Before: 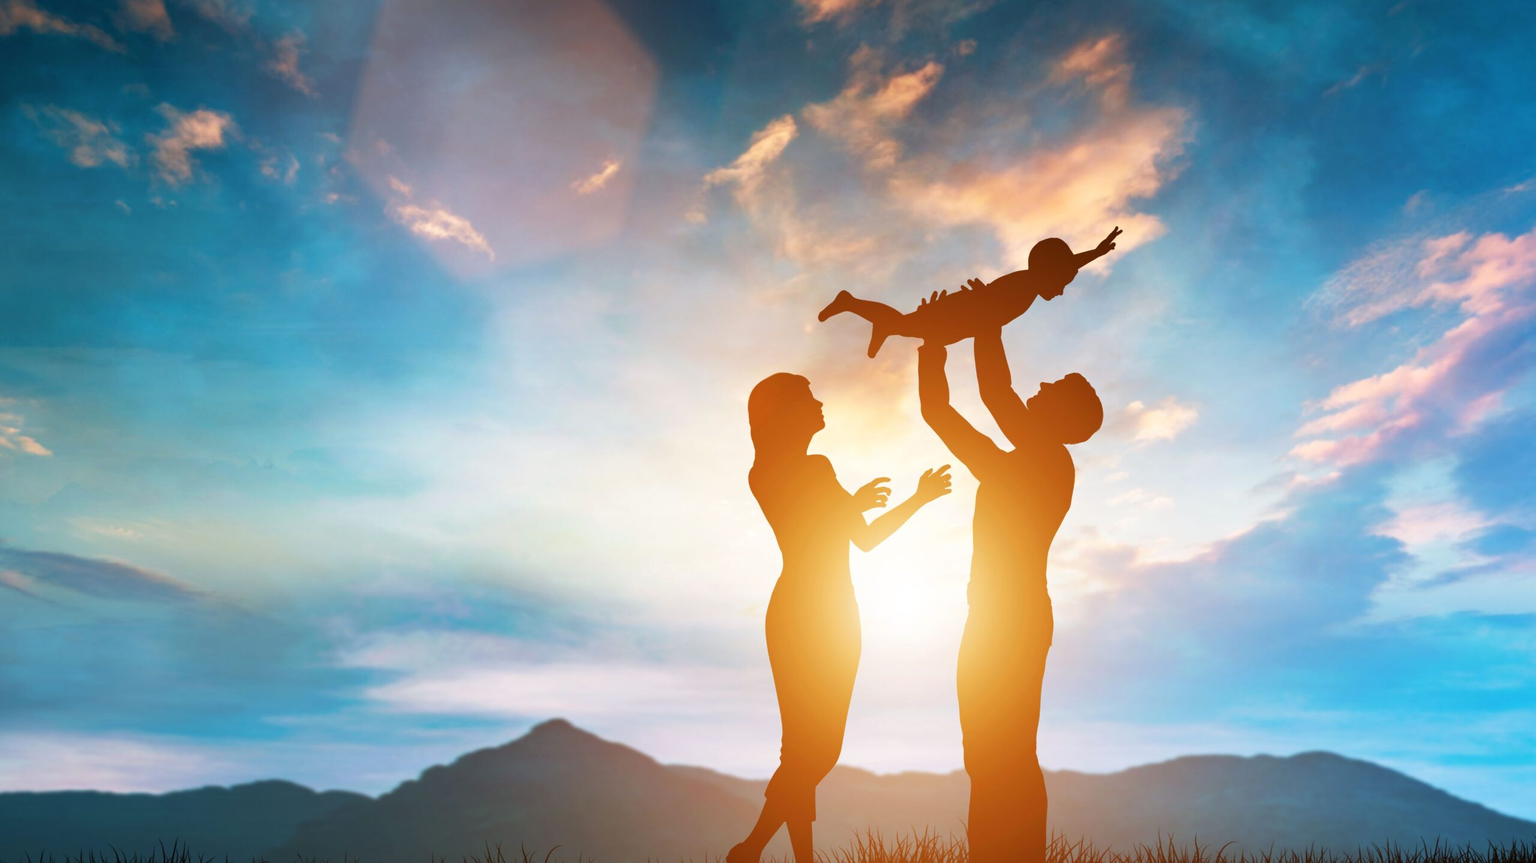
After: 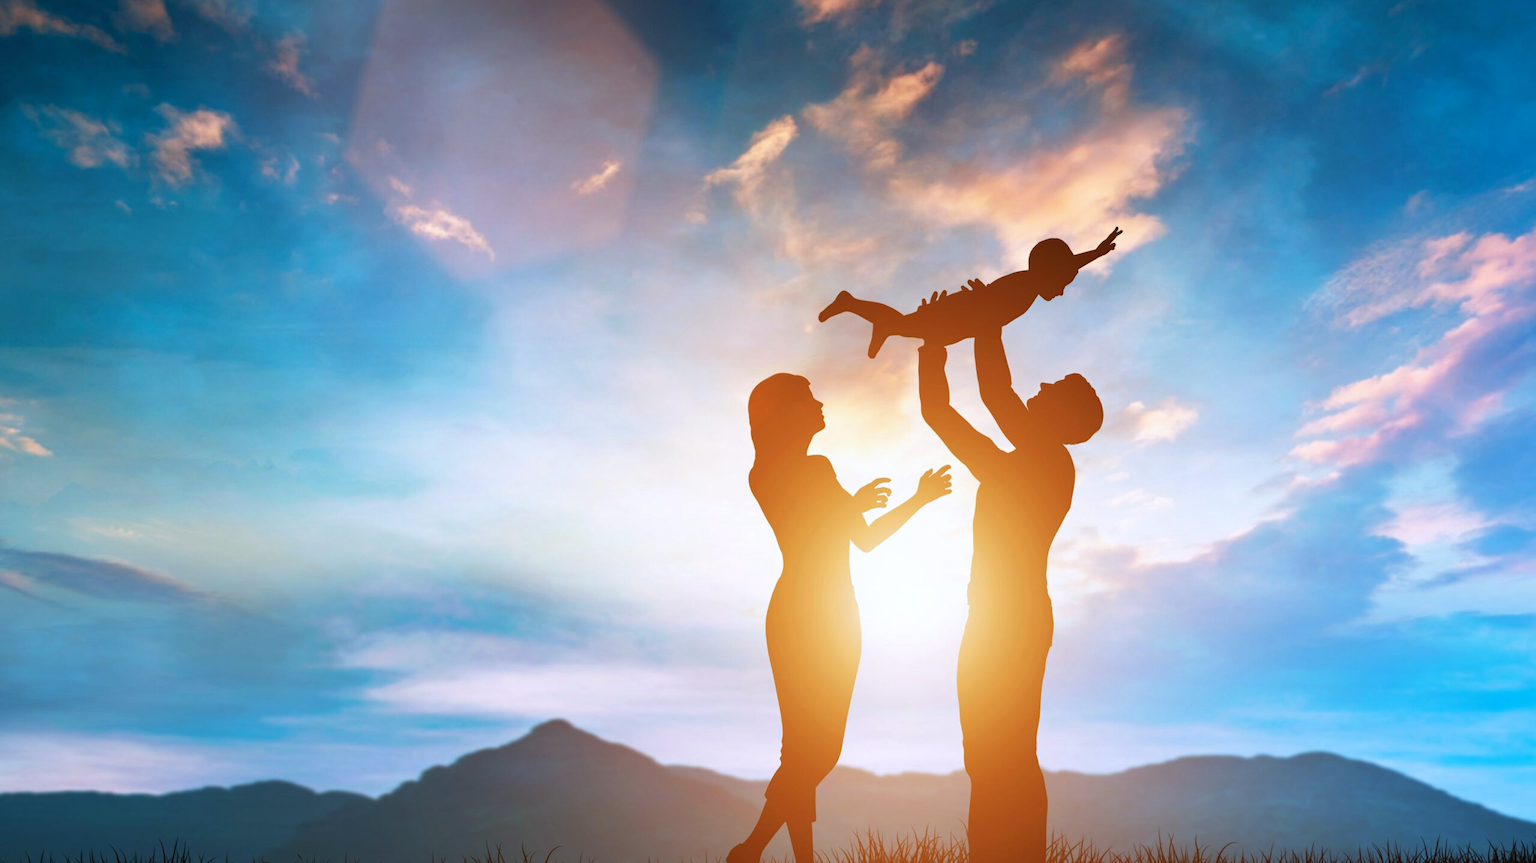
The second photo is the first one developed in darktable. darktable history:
exposure: black level correction 0, compensate exposure bias true, compensate highlight preservation false
color calibration: illuminant as shot in camera, x 0.358, y 0.373, temperature 4628.91 K
